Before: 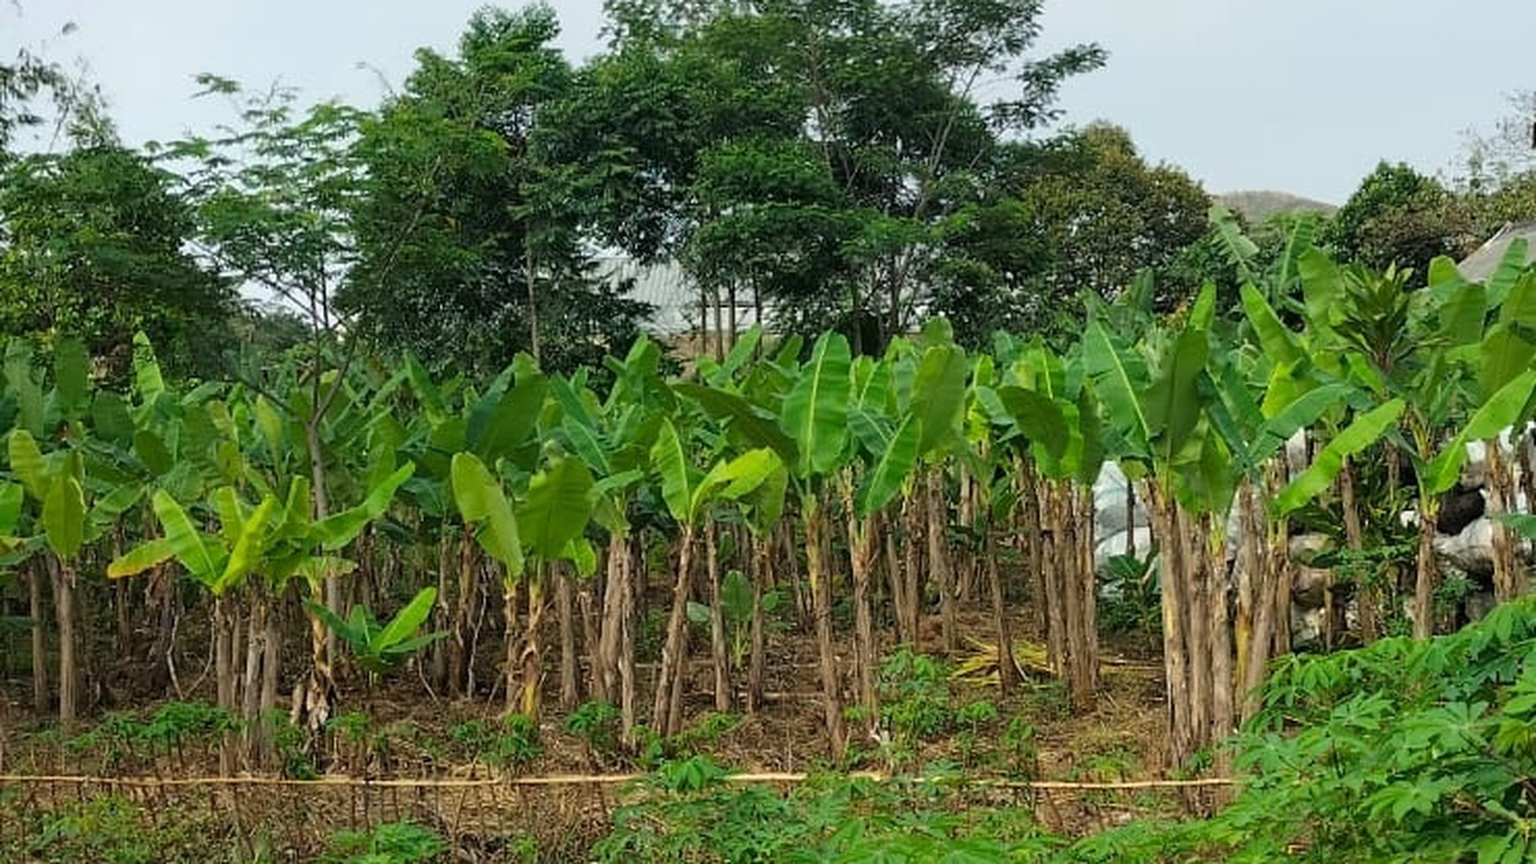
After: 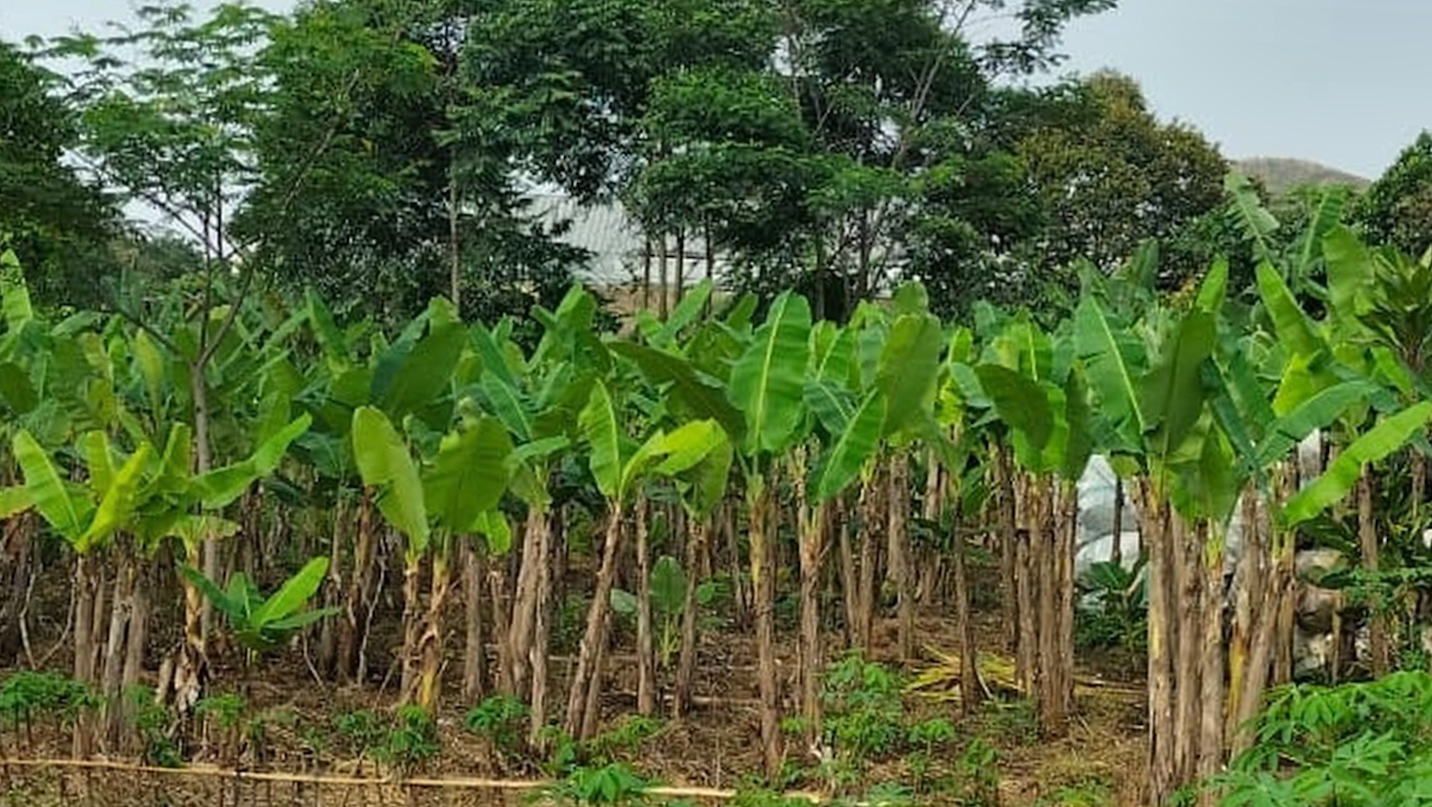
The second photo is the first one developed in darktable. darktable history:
shadows and highlights: shadows 43.48, white point adjustment -1.45, soften with gaussian
crop and rotate: angle -3.04°, left 5.283%, top 5.199%, right 4.731%, bottom 4.698%
